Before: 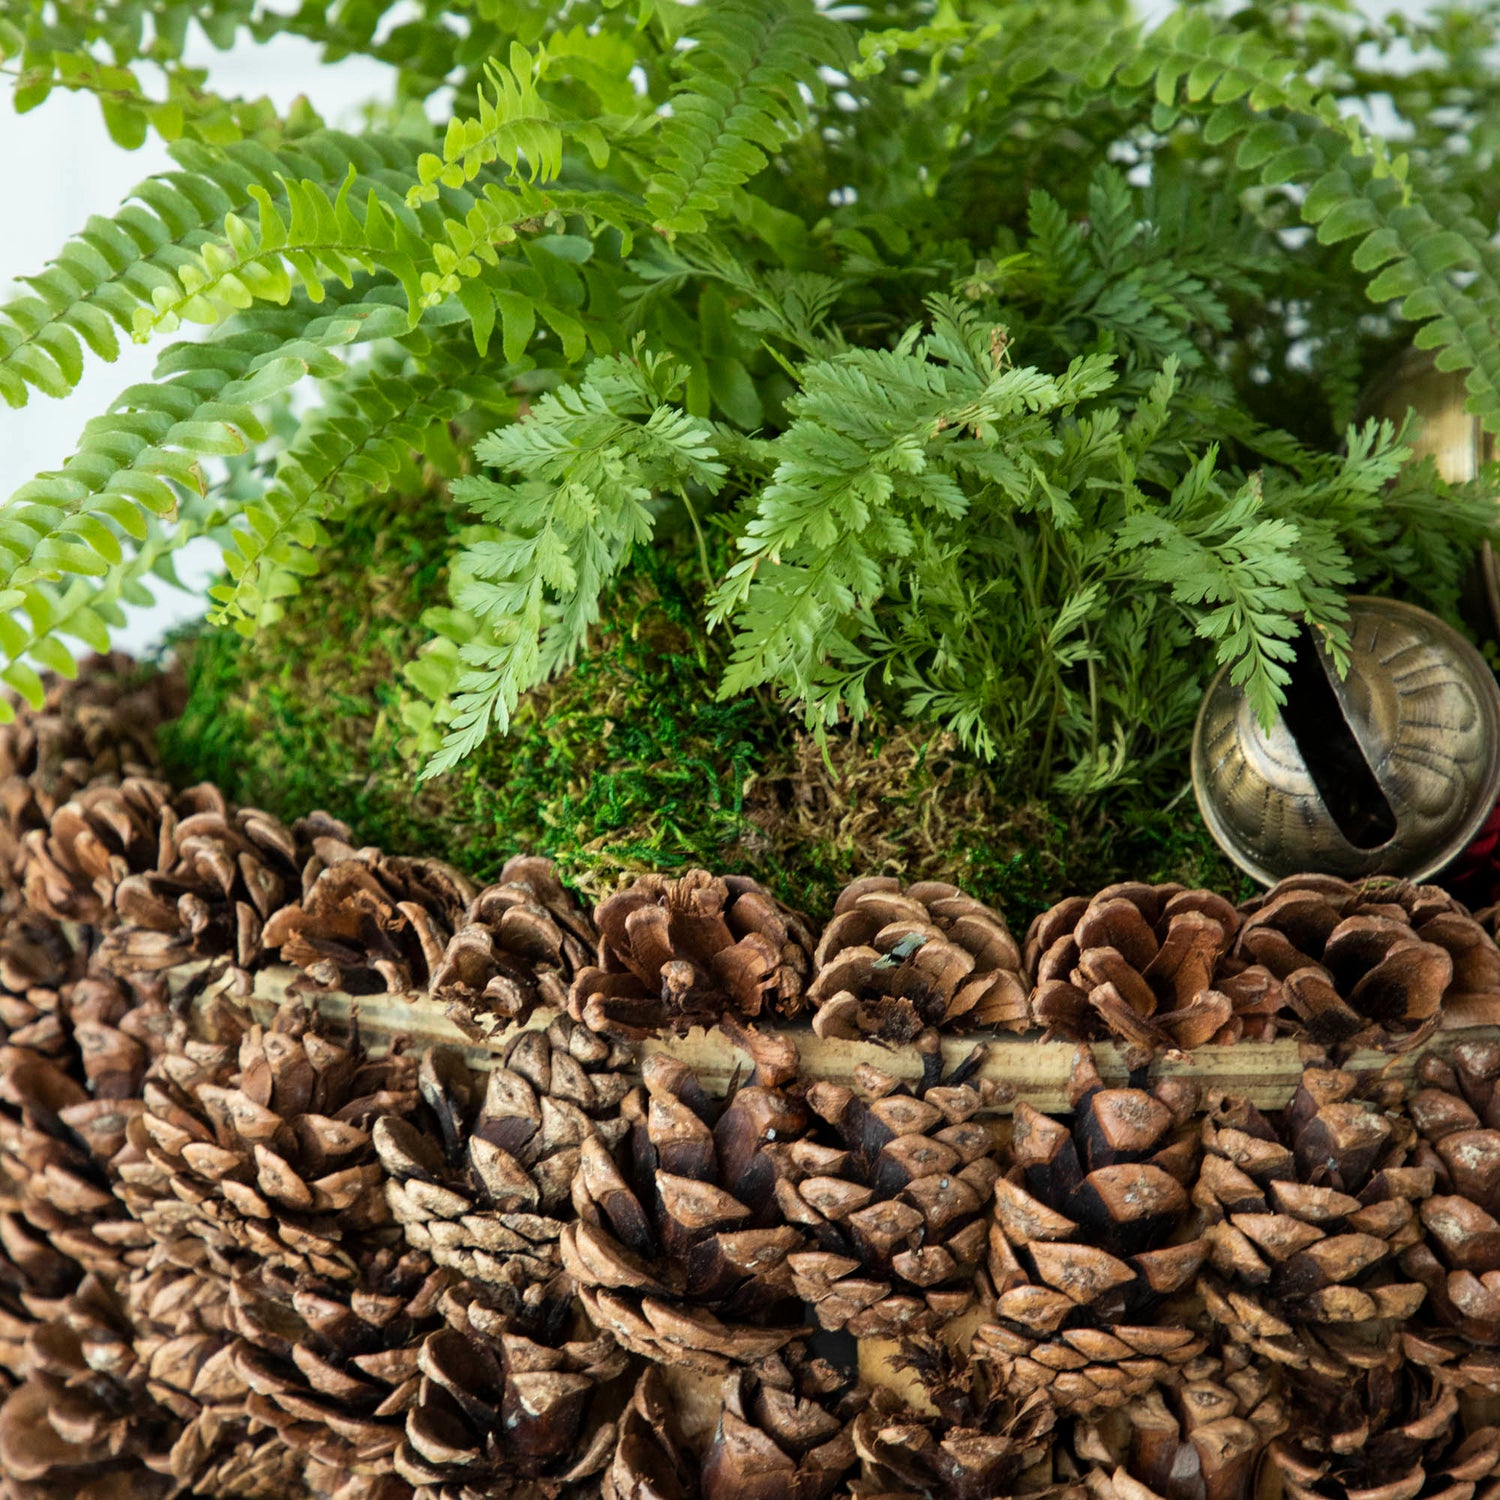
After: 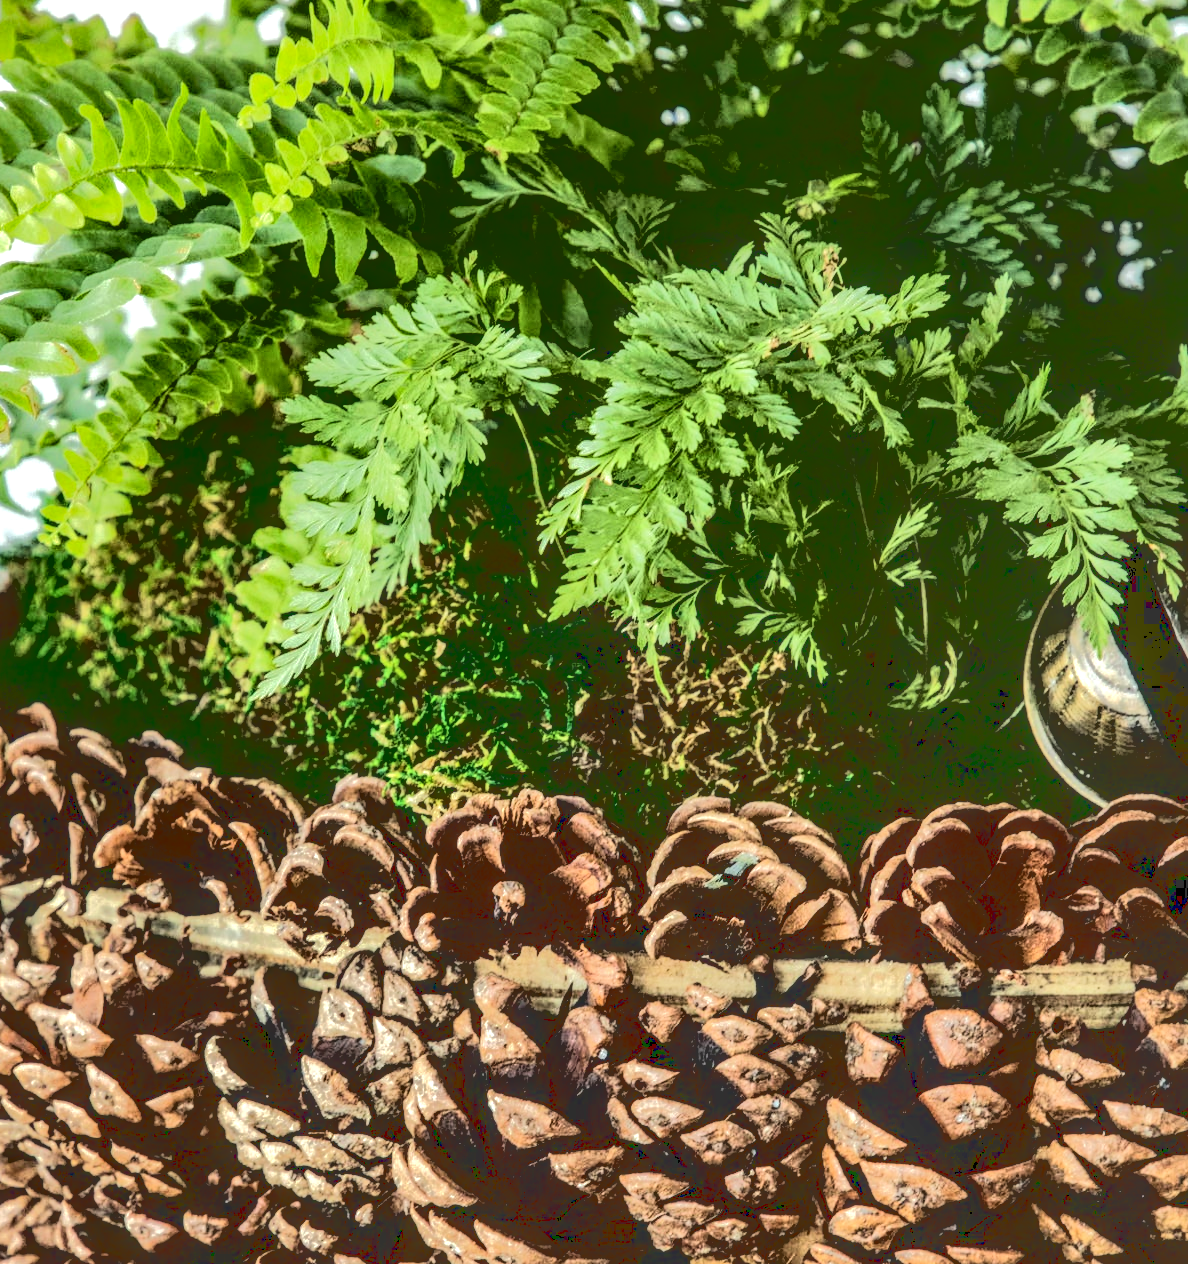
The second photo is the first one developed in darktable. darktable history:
base curve: curves: ch0 [(0.065, 0.026) (0.236, 0.358) (0.53, 0.546) (0.777, 0.841) (0.924, 0.992)], preserve colors average RGB
shadows and highlights: on, module defaults
local contrast: highlights 0%, shadows 0%, detail 182%
crop: left 11.225%, top 5.381%, right 9.565%, bottom 10.314%
